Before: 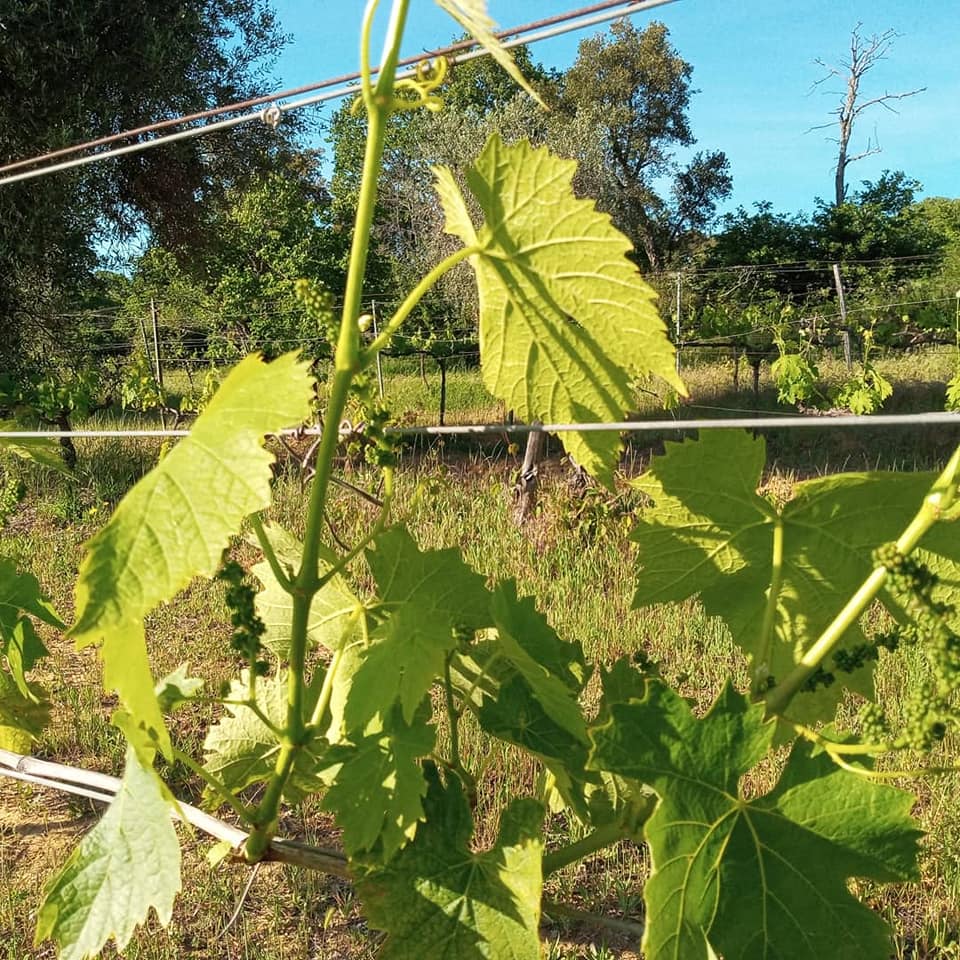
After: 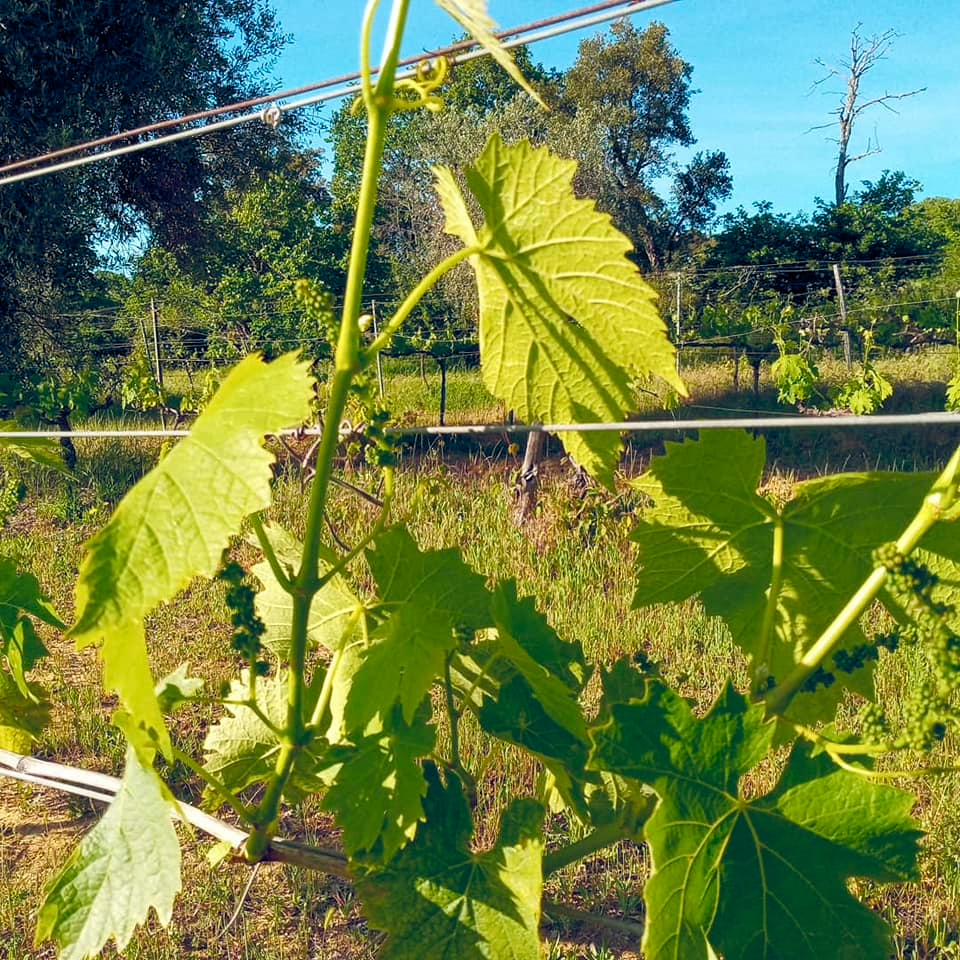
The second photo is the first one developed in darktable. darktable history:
color balance rgb: global offset › chroma 0.258%, global offset › hue 256.62°, perceptual saturation grading › global saturation 34.728%, perceptual saturation grading › highlights -29.934%, perceptual saturation grading › shadows 35.73%, global vibrance 15.481%
